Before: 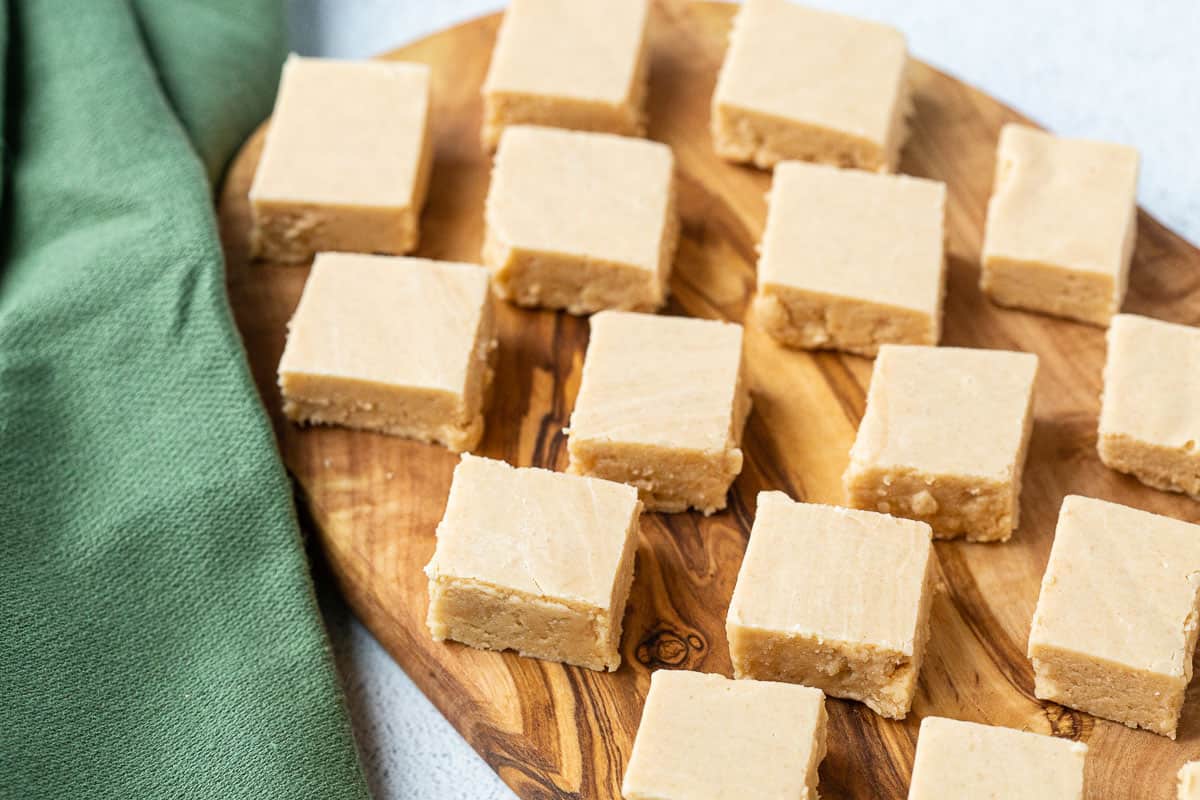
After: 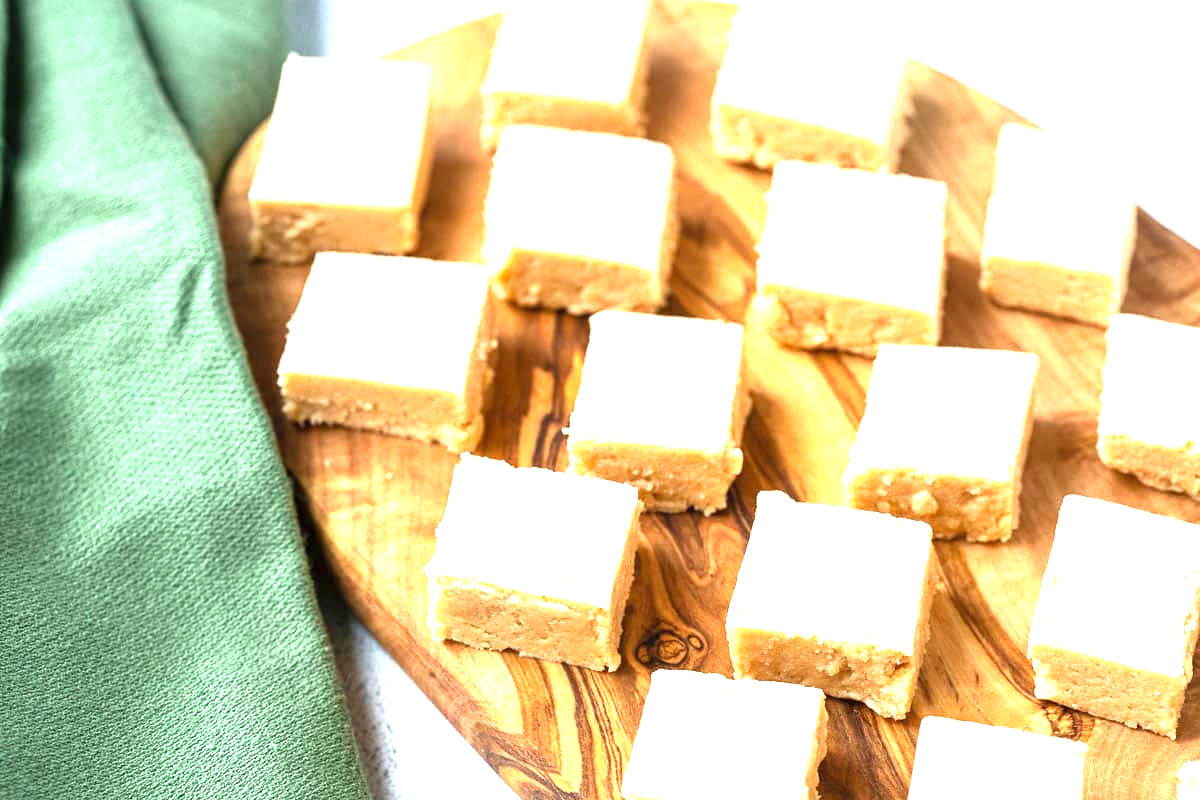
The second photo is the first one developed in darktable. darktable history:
exposure: black level correction 0, exposure 1.295 EV, compensate highlight preservation false
